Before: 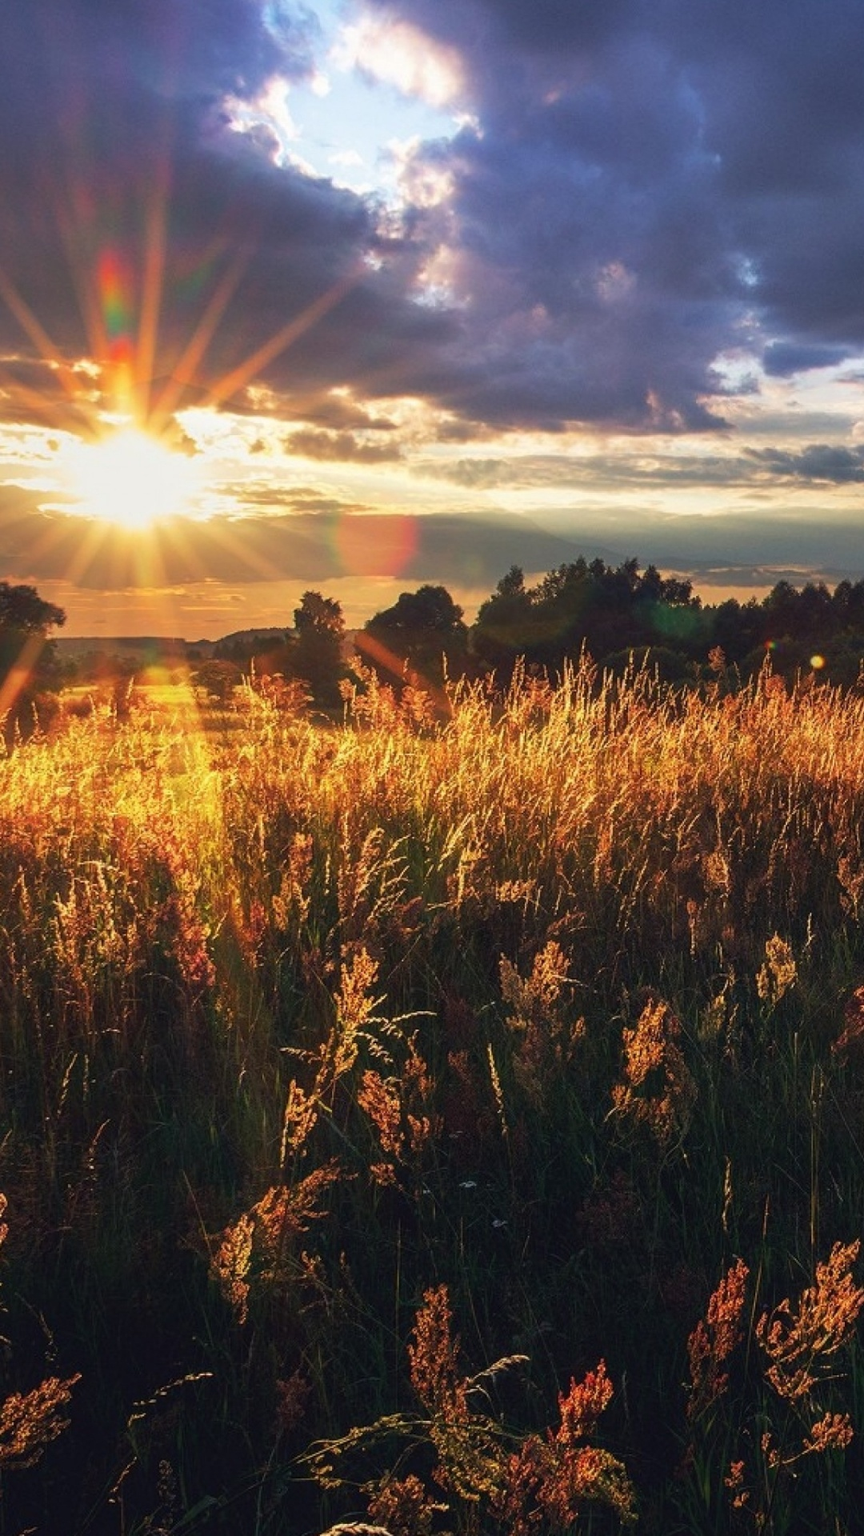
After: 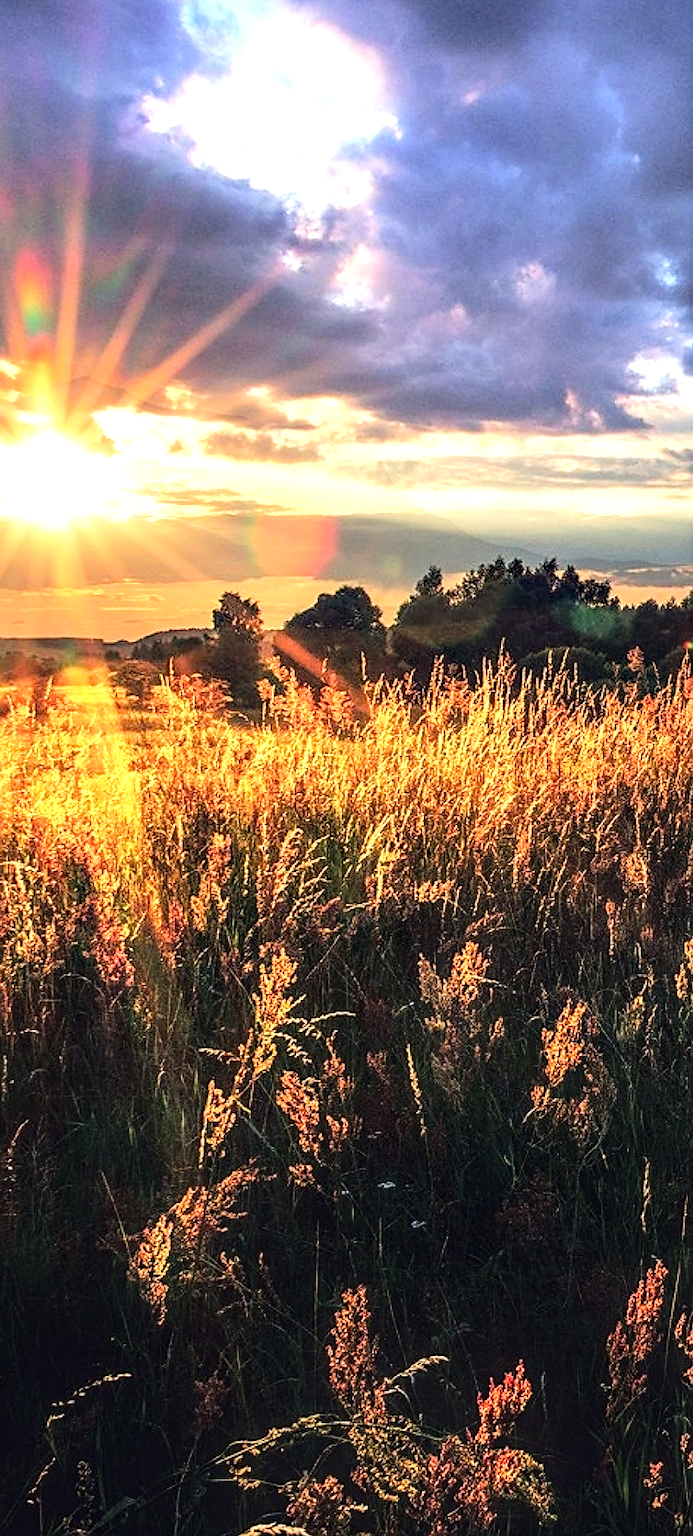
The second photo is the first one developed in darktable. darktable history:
sharpen: on, module defaults
crop and rotate: left 9.531%, right 10.191%
local contrast: highlights 62%, detail 143%, midtone range 0.428
base curve: curves: ch0 [(0, 0) (0.036, 0.025) (0.121, 0.166) (0.206, 0.329) (0.605, 0.79) (1, 1)], fusion 1
